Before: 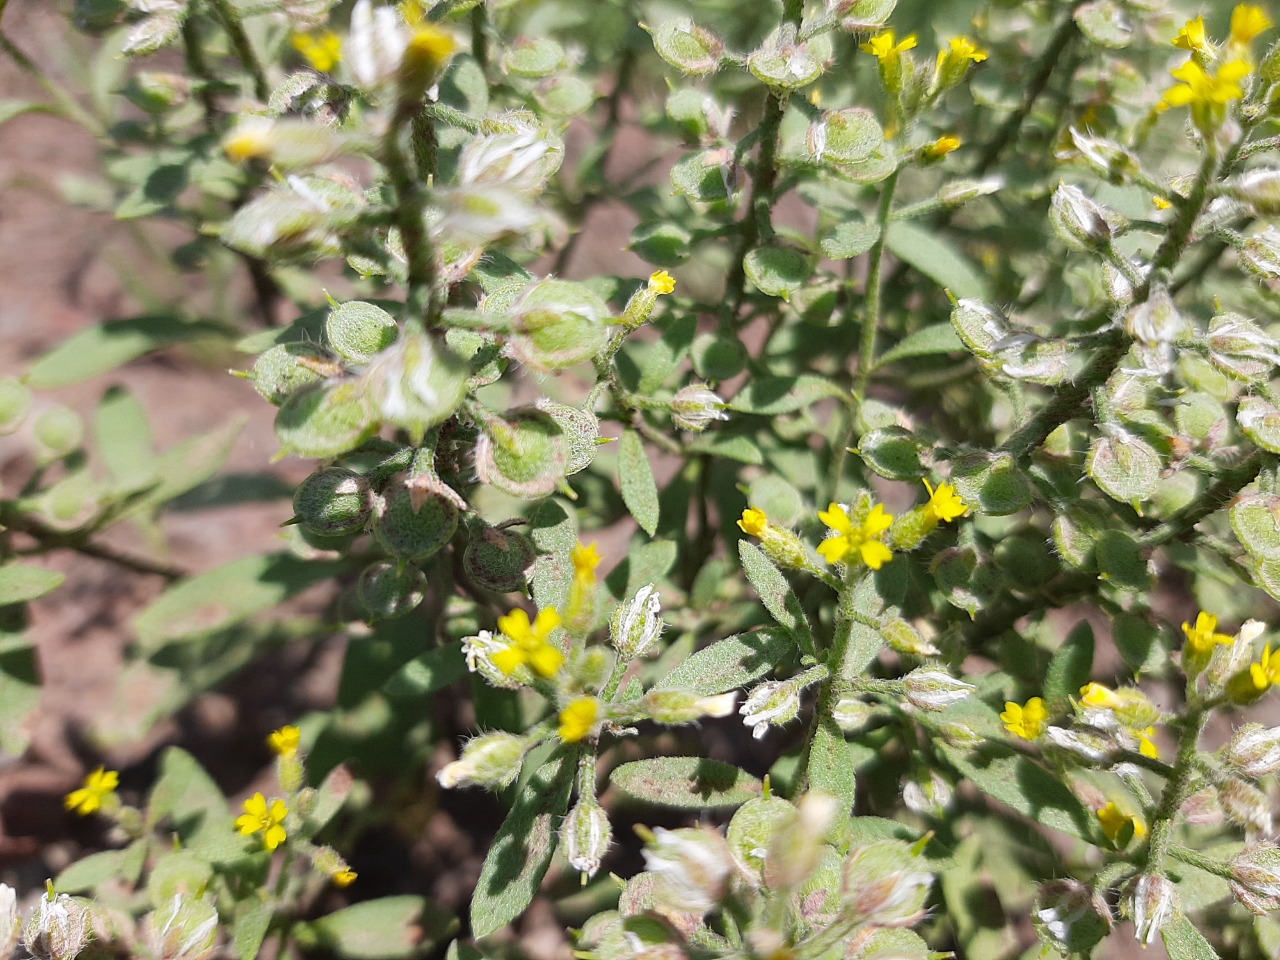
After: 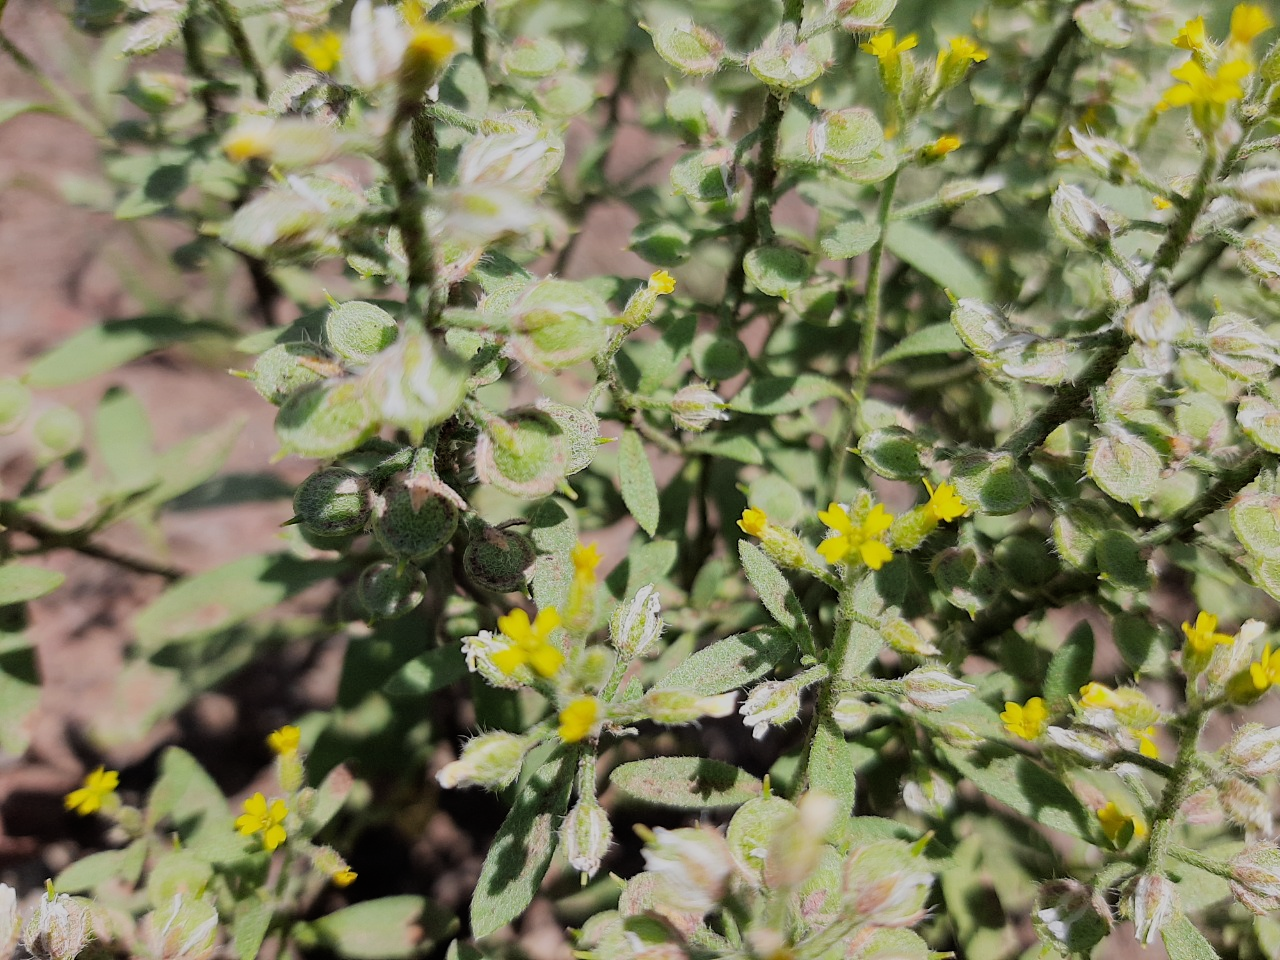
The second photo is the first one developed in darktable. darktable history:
filmic rgb: black relative exposure -7.28 EV, white relative exposure 5.06 EV, threshold 6 EV, hardness 3.2, color science v6 (2022), enable highlight reconstruction true
